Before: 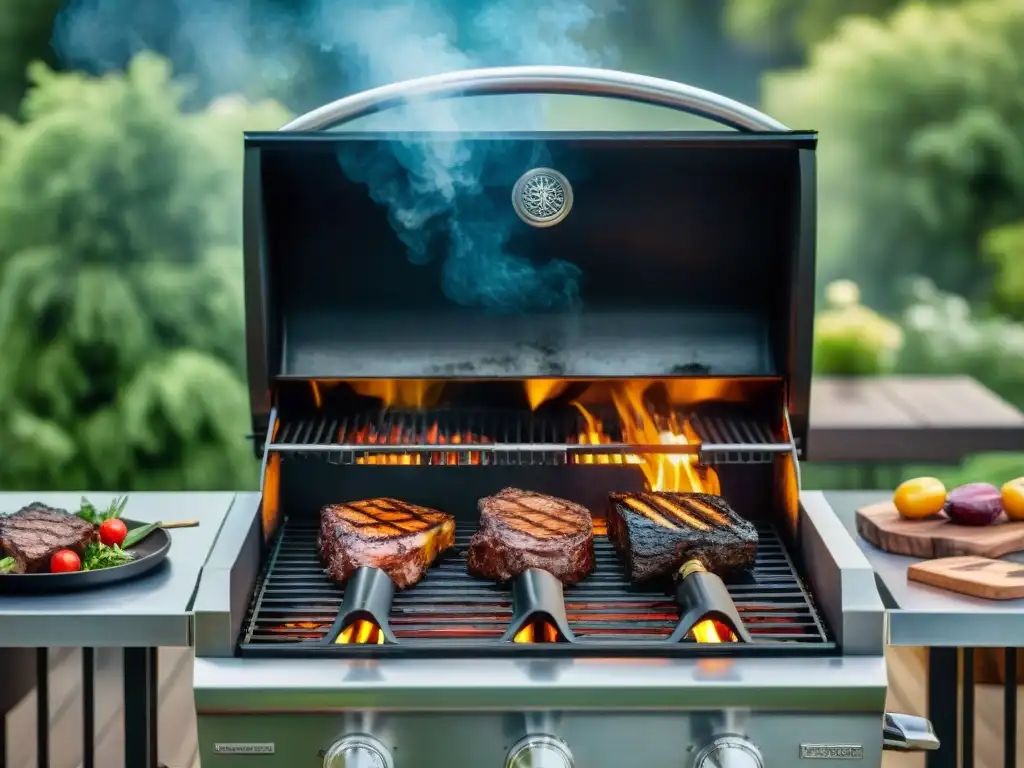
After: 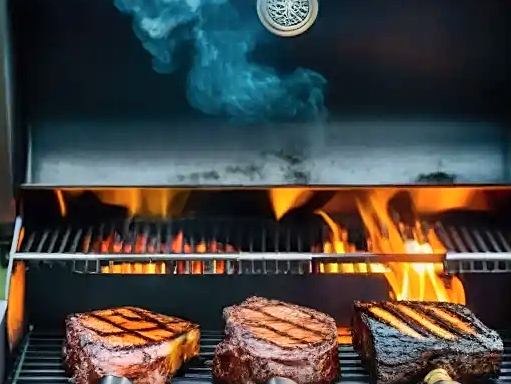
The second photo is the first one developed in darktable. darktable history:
shadows and highlights: soften with gaussian
crop: left 25%, top 25%, right 25%, bottom 25%
sharpen: on, module defaults
